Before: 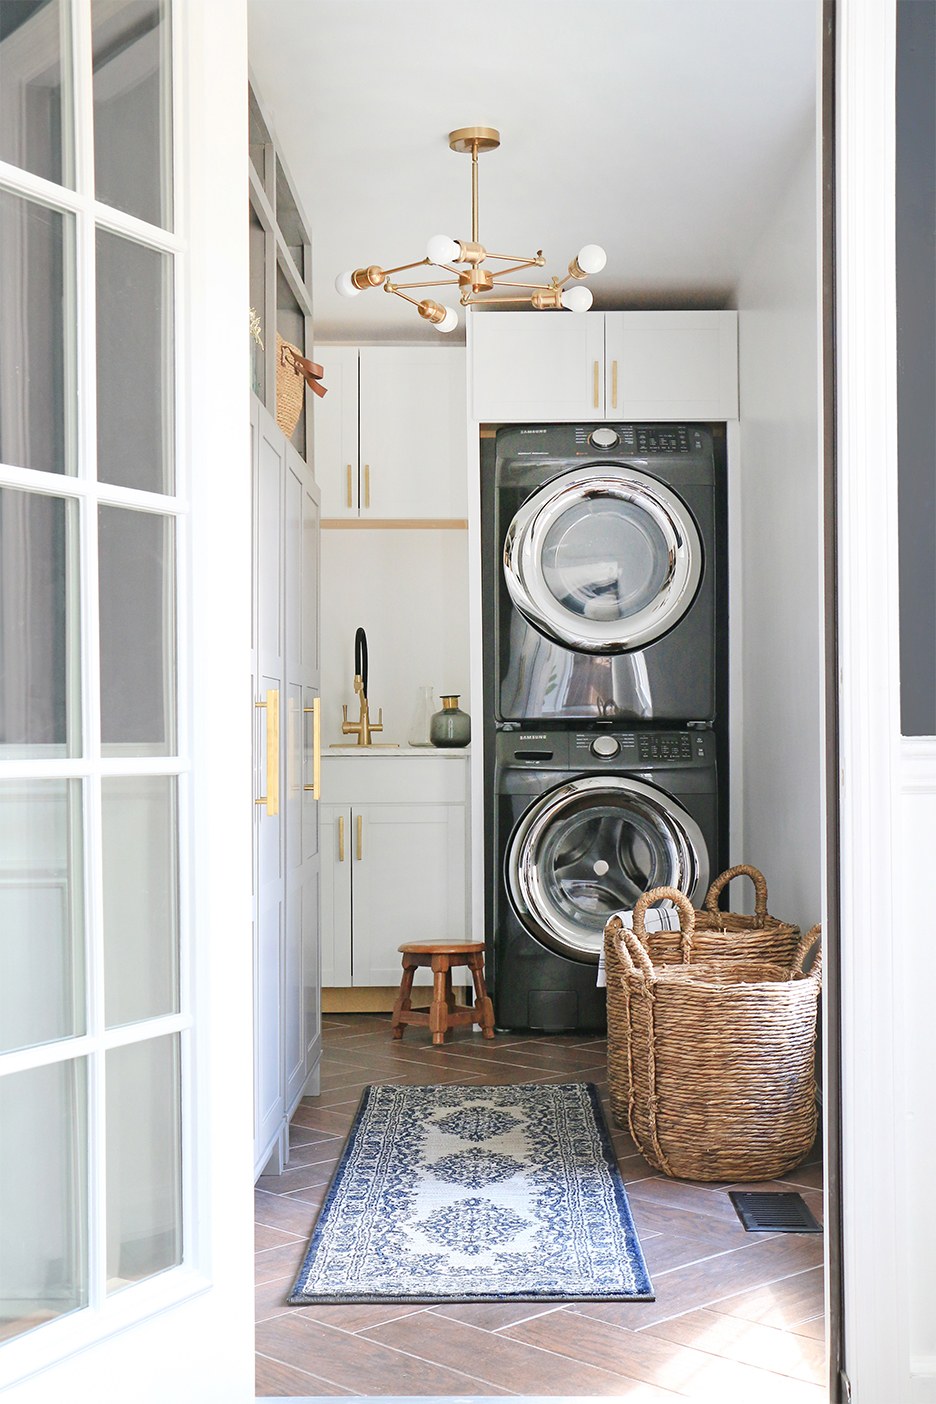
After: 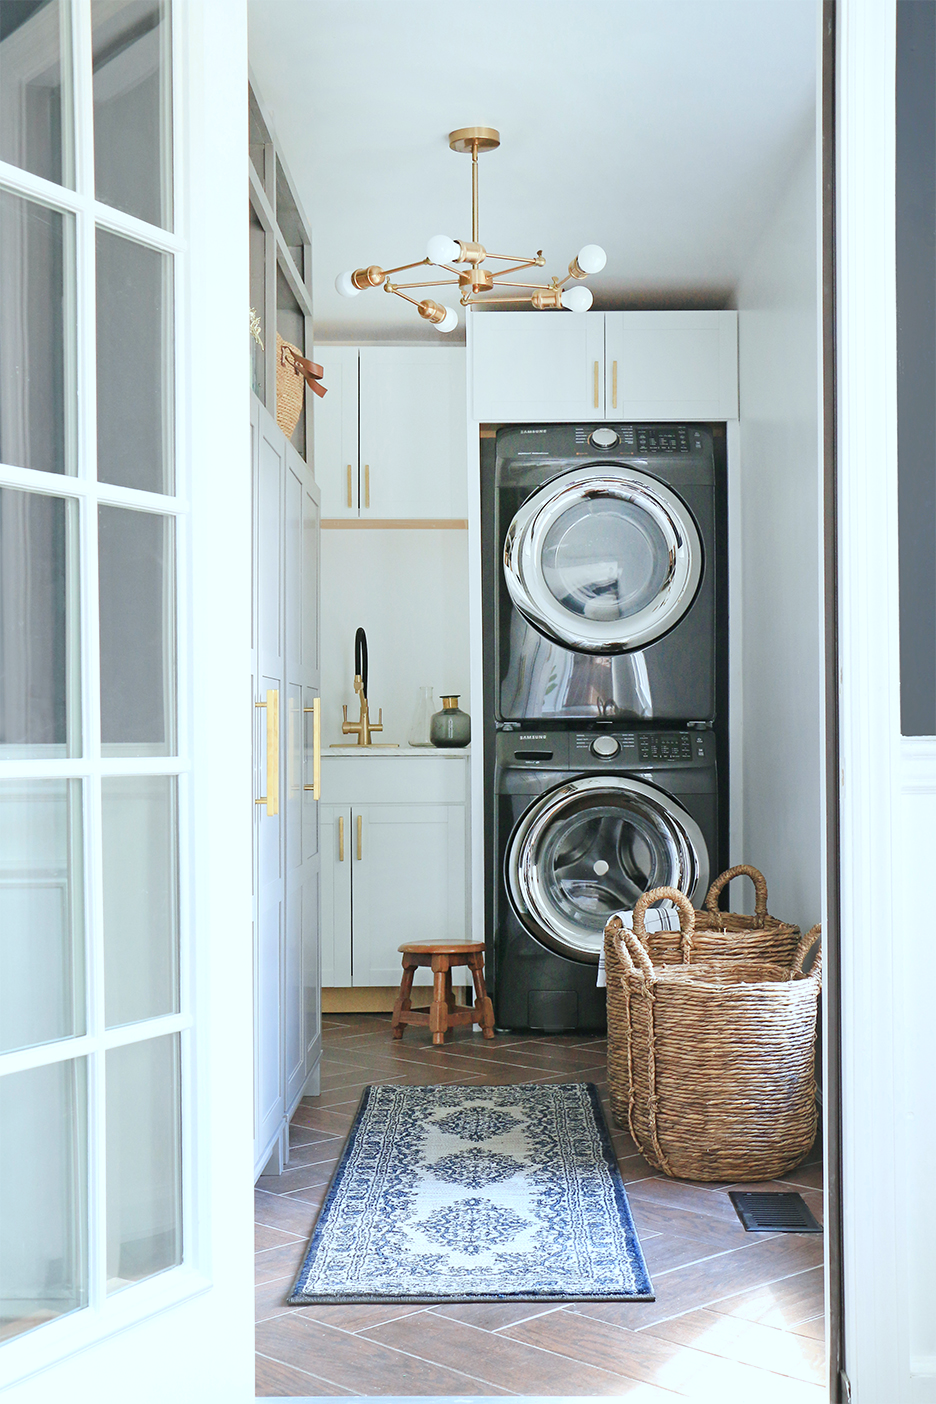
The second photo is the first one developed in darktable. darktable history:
color calibration: illuminant Planckian (black body), adaptation linear Bradford (ICC v4), x 0.362, y 0.366, temperature 4490.13 K, clip negative RGB from gamut false
